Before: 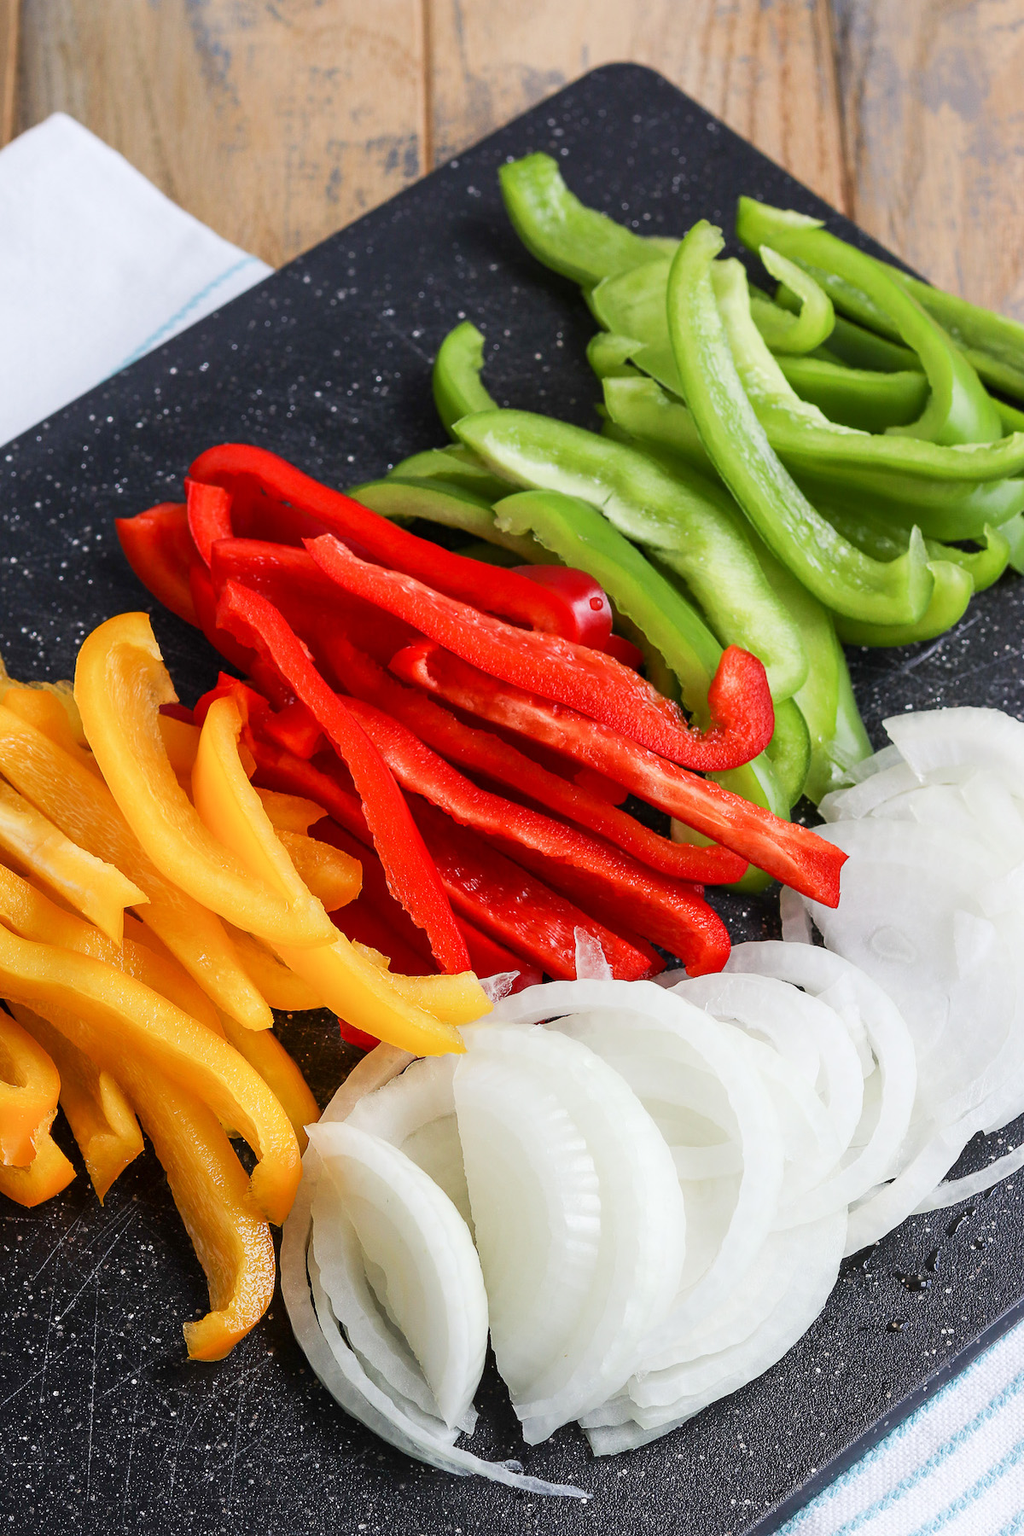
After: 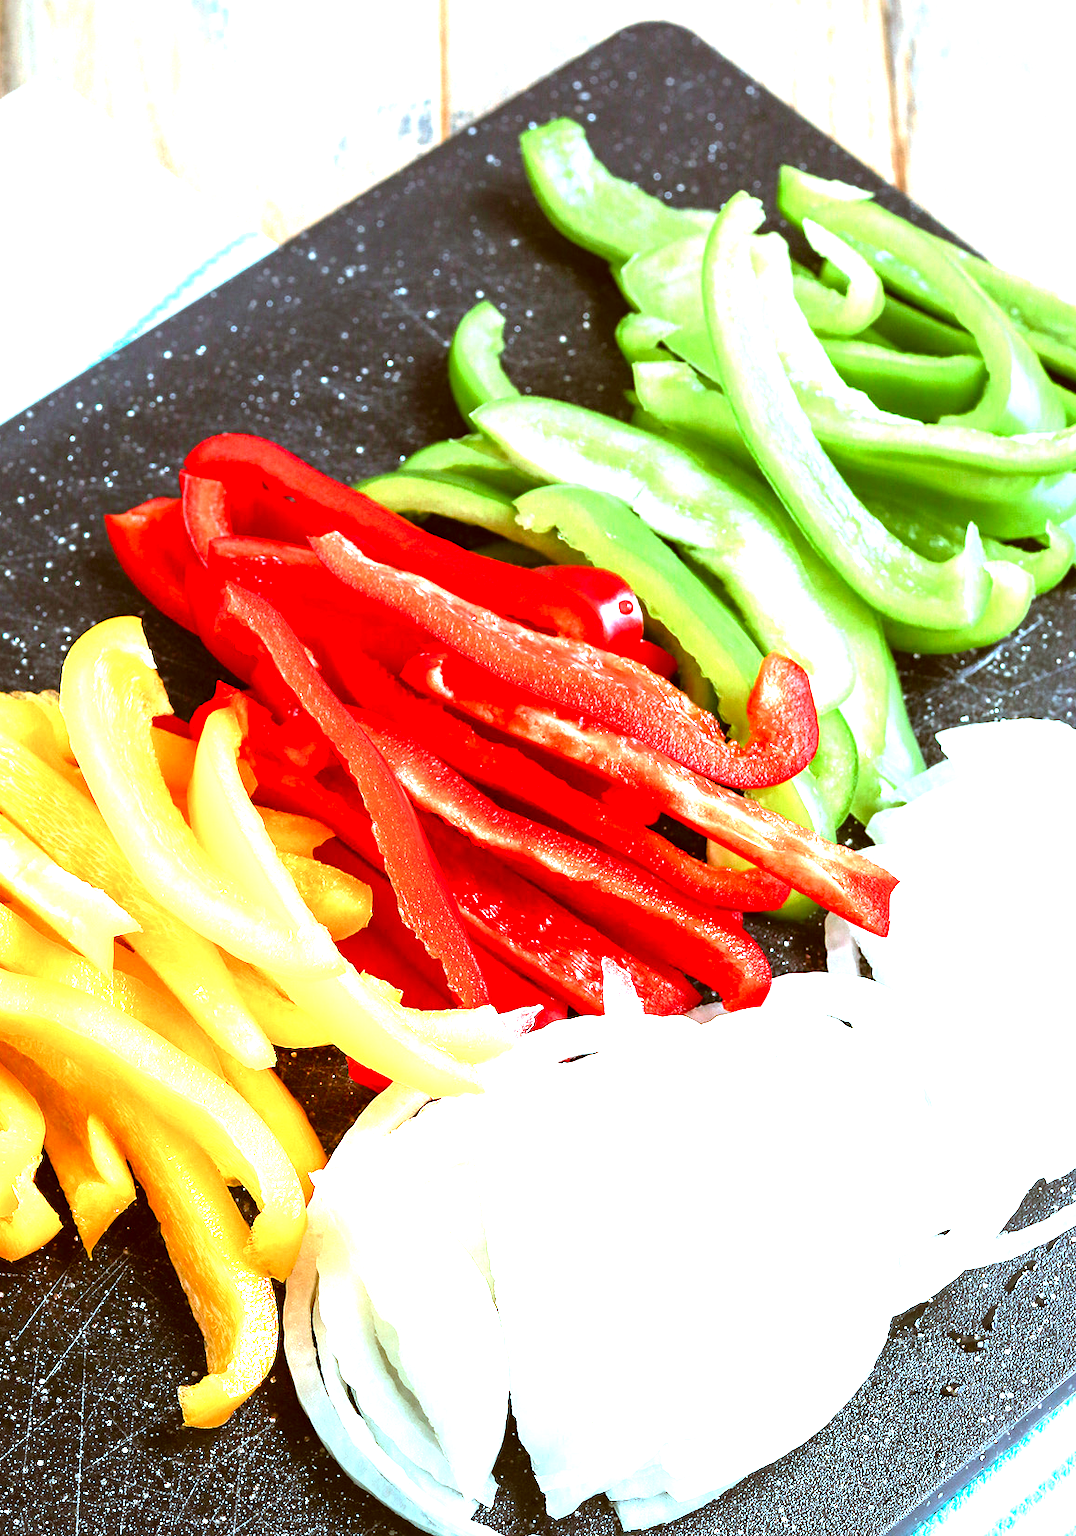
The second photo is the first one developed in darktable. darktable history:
color correction: highlights a* -14.84, highlights b* -16.76, shadows a* 9.99, shadows b* 29.79
levels: levels [0, 0.281, 0.562]
crop: left 1.869%, top 2.842%, right 1.05%, bottom 4.875%
